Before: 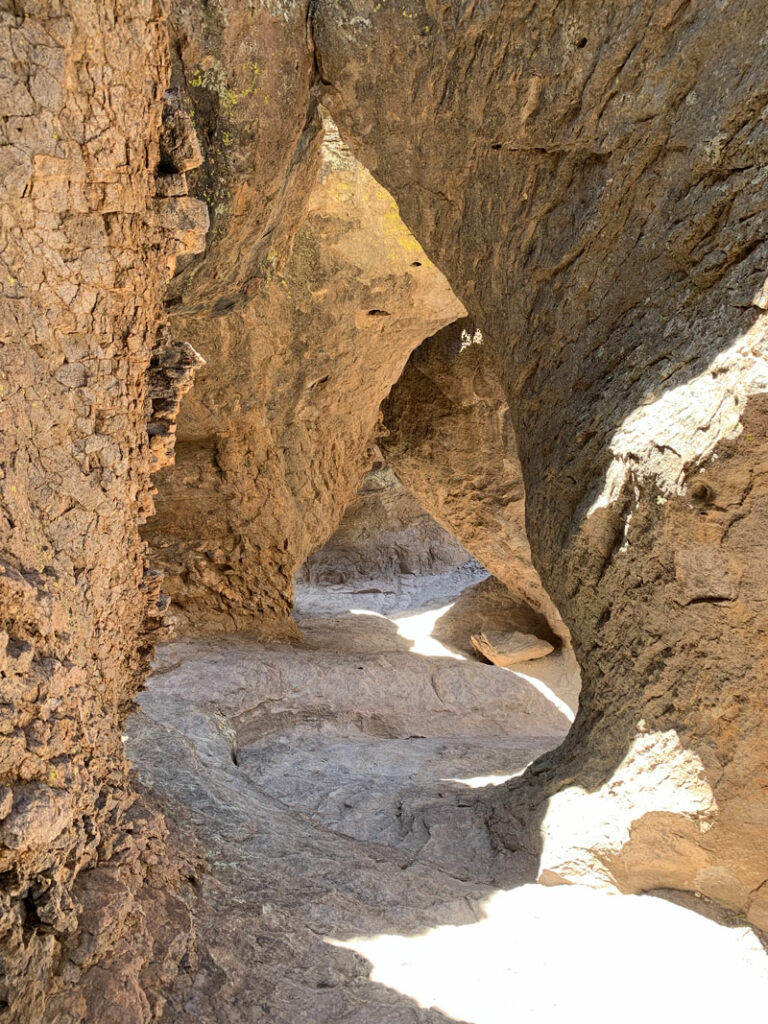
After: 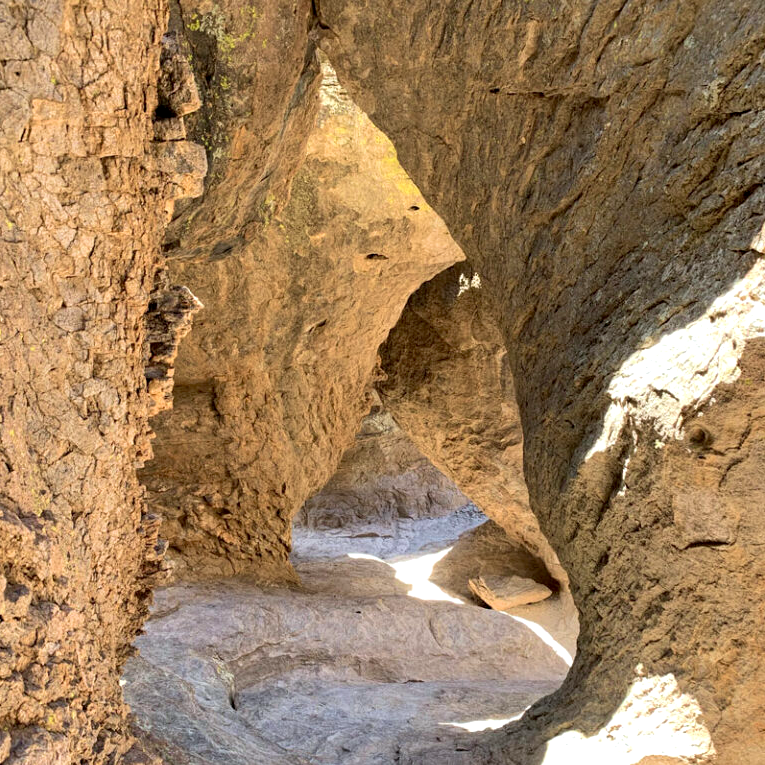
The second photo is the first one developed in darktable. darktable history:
white balance: red 0.988, blue 1.017
velvia: on, module defaults
exposure: black level correction 0.005, exposure 0.286 EV, compensate highlight preservation false
crop: left 0.387%, top 5.469%, bottom 19.809%
